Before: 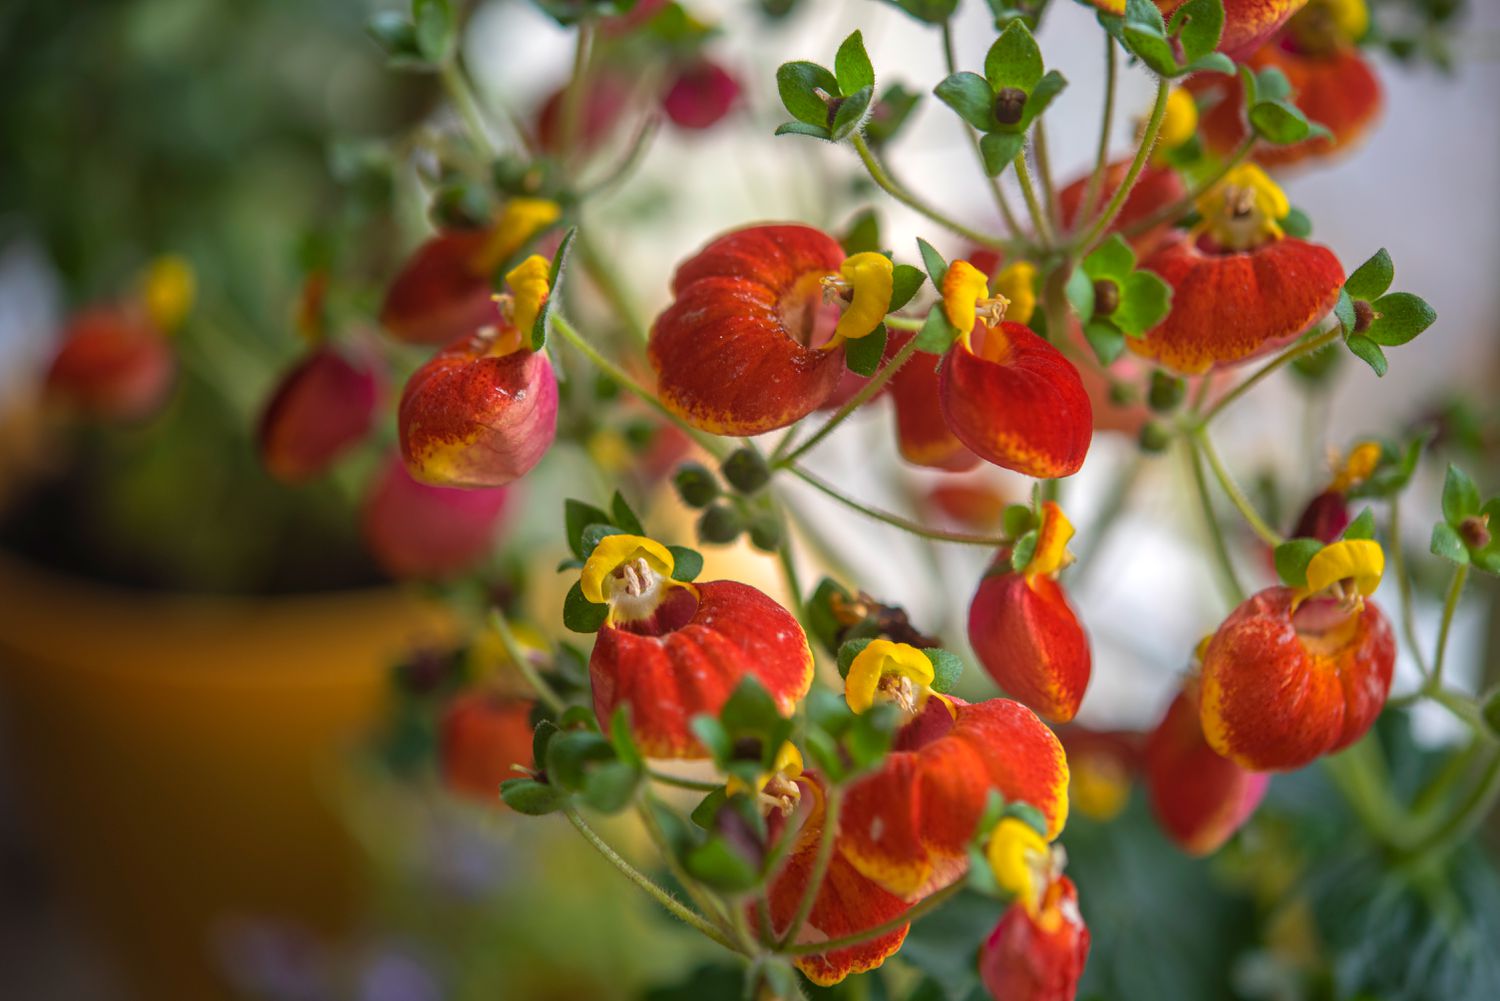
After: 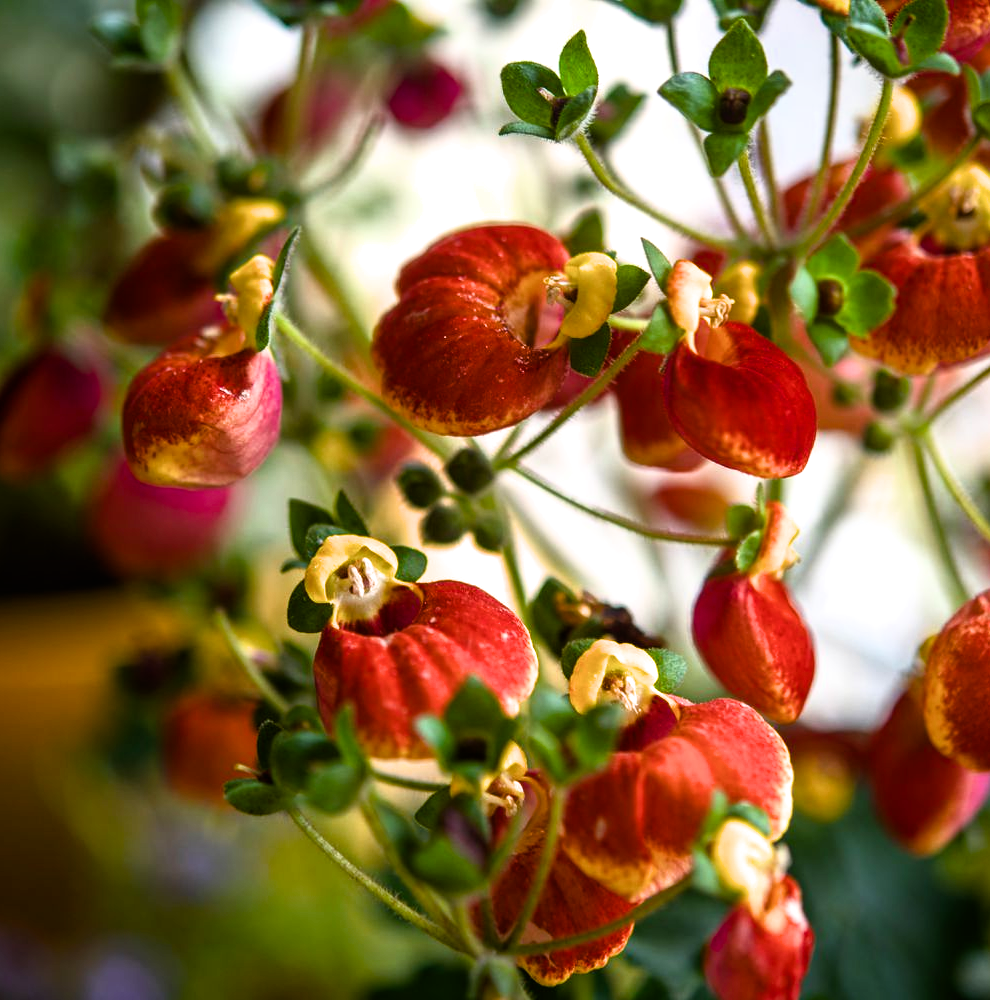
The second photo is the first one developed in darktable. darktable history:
color balance rgb: shadows lift › luminance -20%, power › hue 72.24°, highlights gain › luminance 15%, global offset › hue 171.6°, perceptual saturation grading › global saturation 14.09%, perceptual saturation grading › highlights -25%, perceptual saturation grading › shadows 25%, global vibrance 25%, contrast 10%
crop and rotate: left 18.442%, right 15.508%
filmic rgb: white relative exposure 2.34 EV, hardness 6.59
